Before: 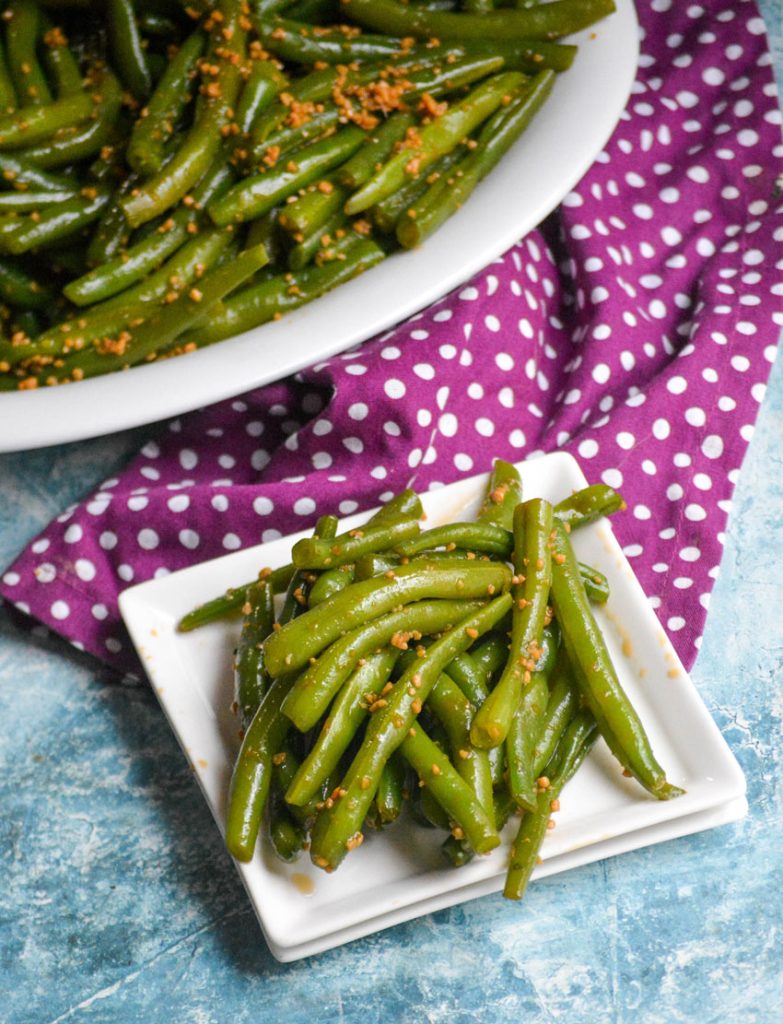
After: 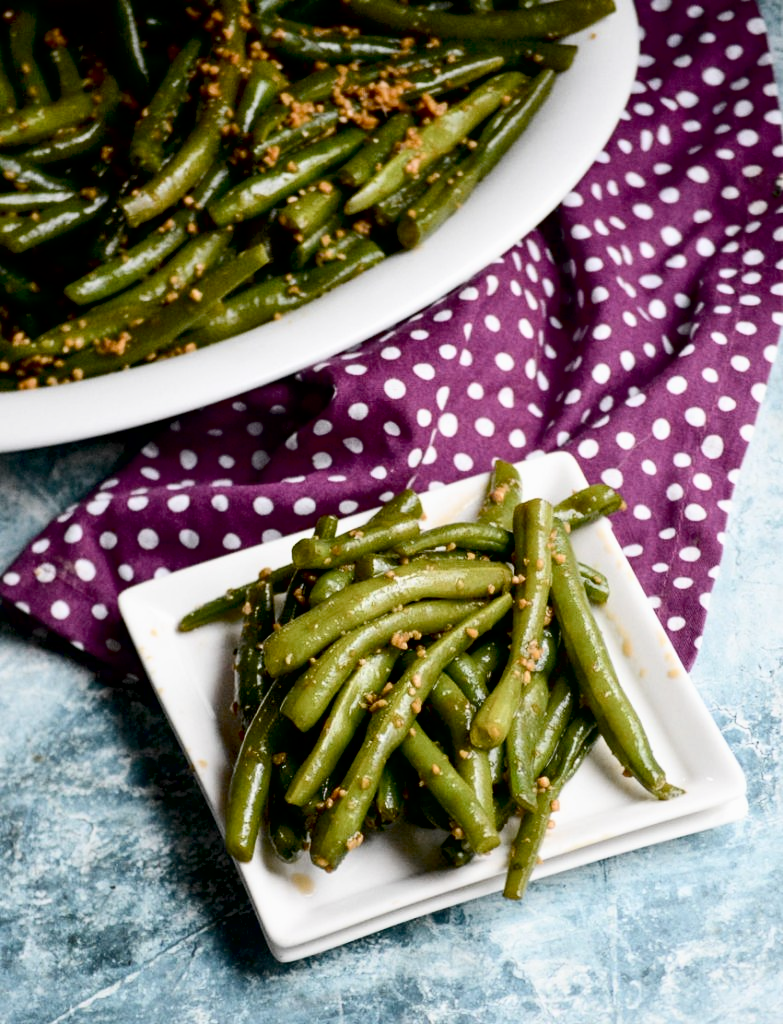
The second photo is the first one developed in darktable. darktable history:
contrast brightness saturation: contrast 0.253, saturation -0.321
exposure: black level correction 0.03, exposure -0.079 EV, compensate exposure bias true, compensate highlight preservation false
